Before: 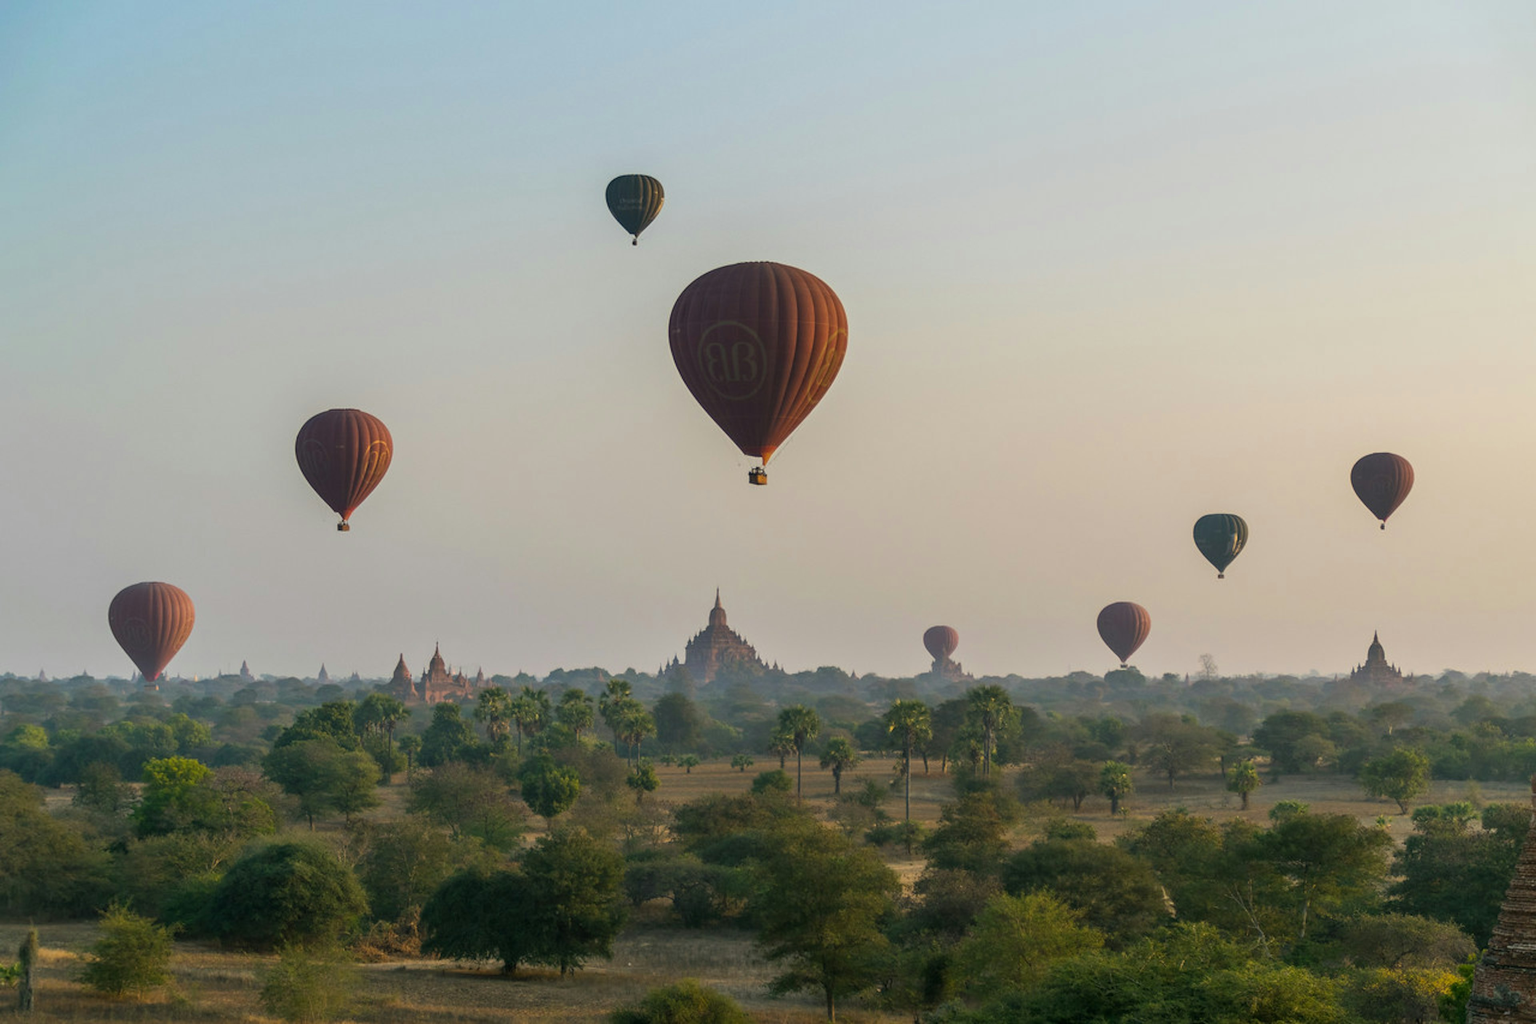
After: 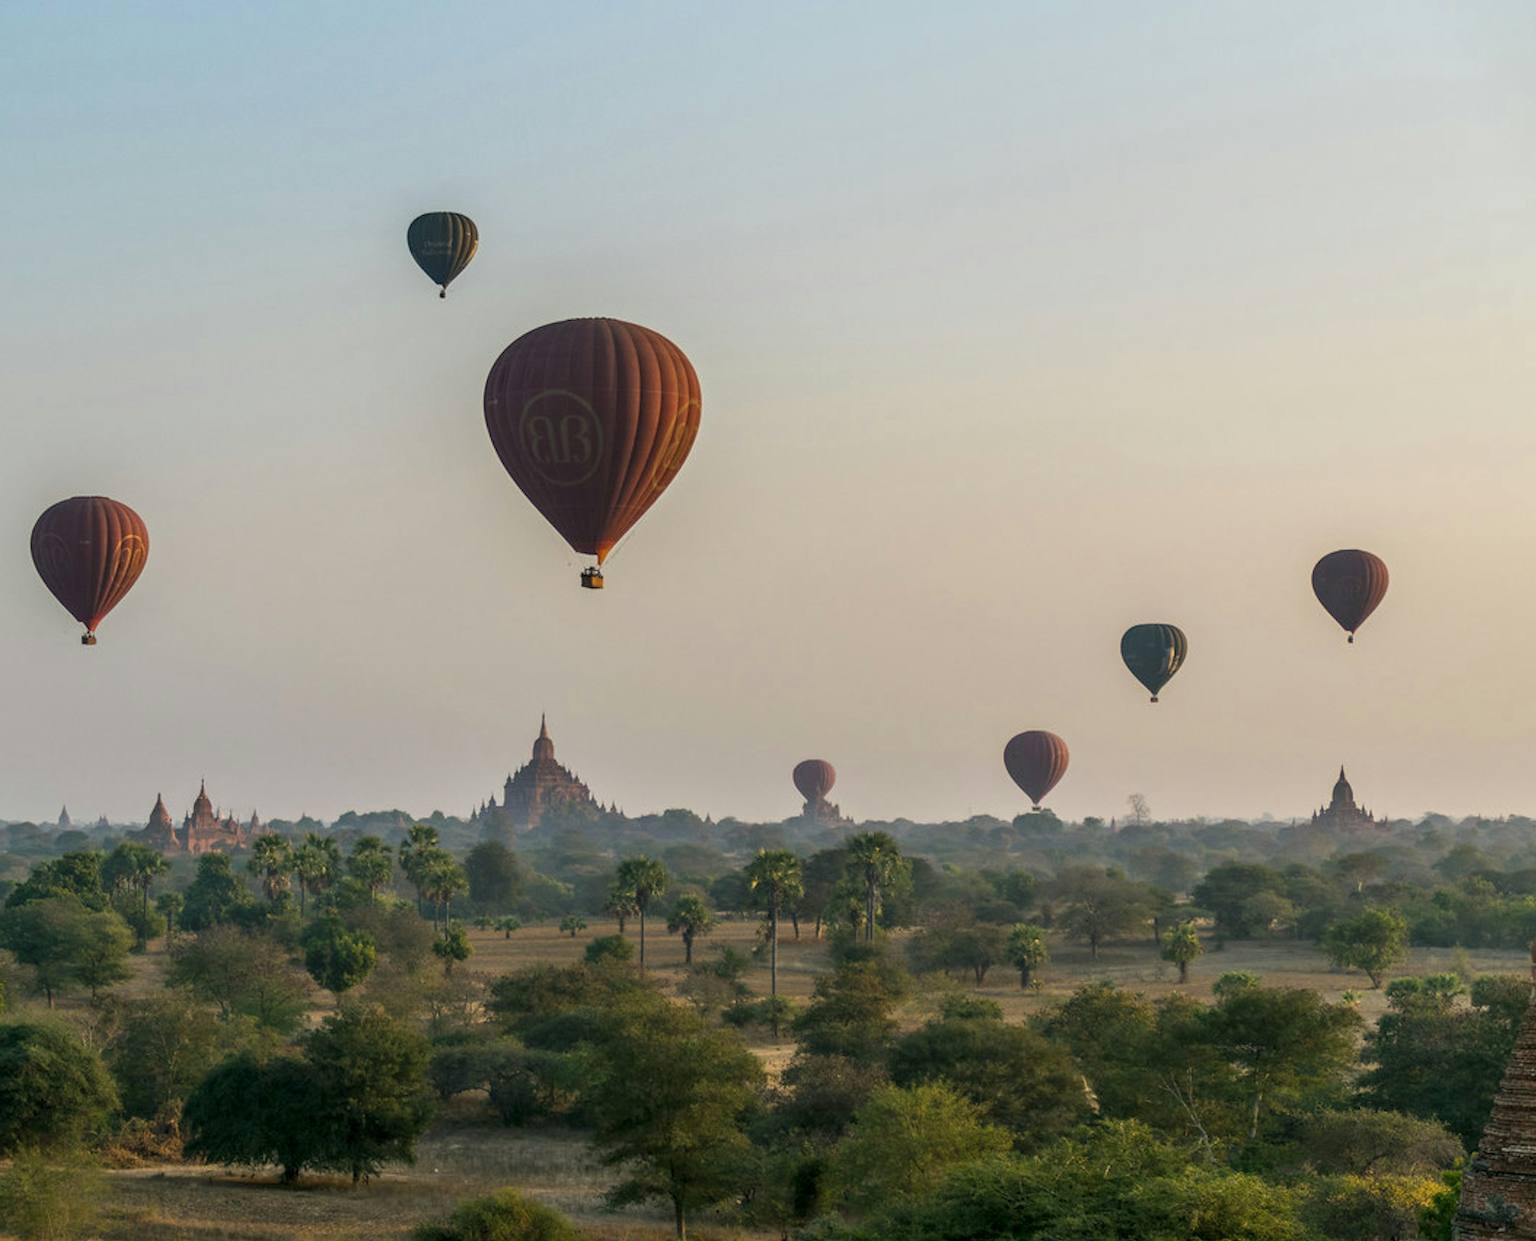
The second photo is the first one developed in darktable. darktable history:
crop: left 17.625%, bottom 0.045%
local contrast: on, module defaults
